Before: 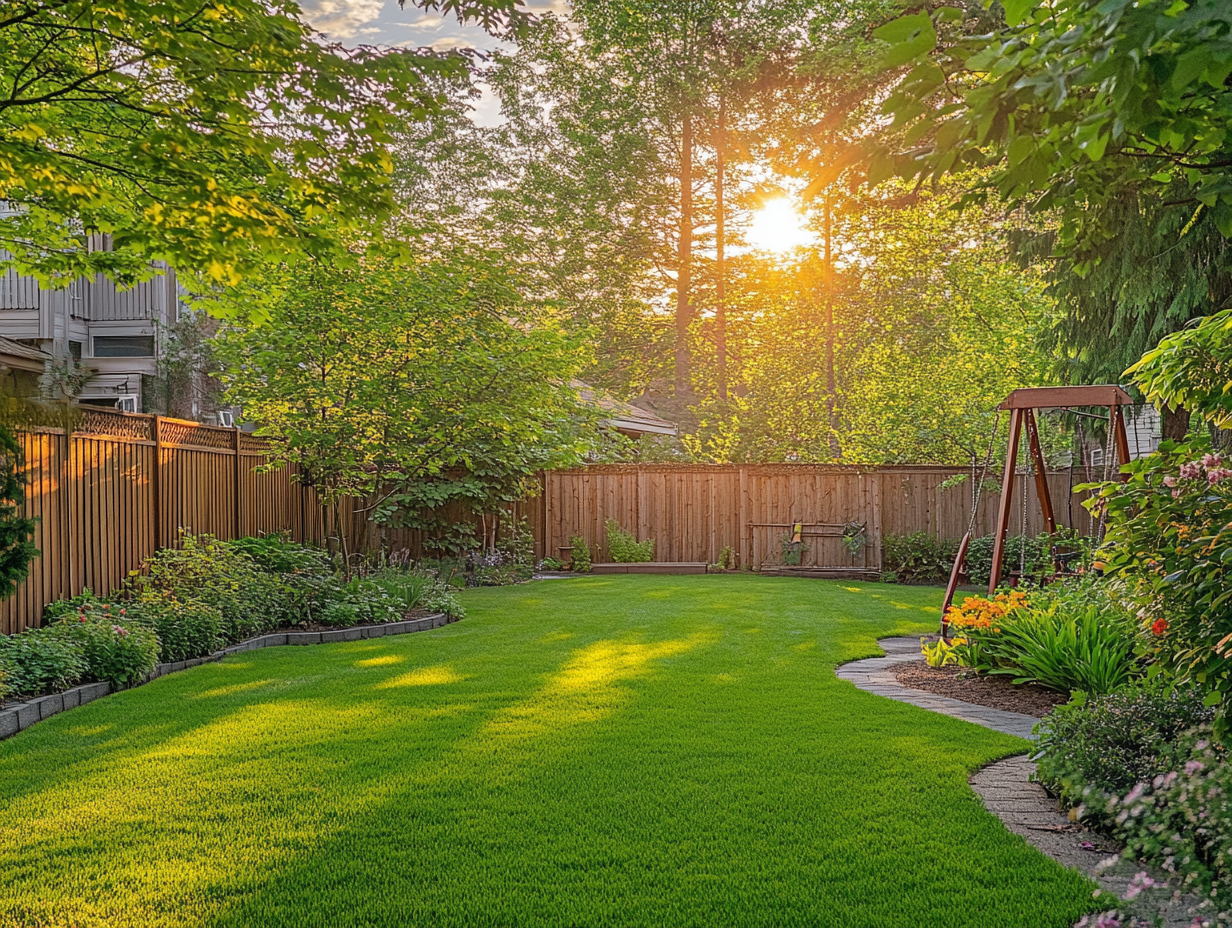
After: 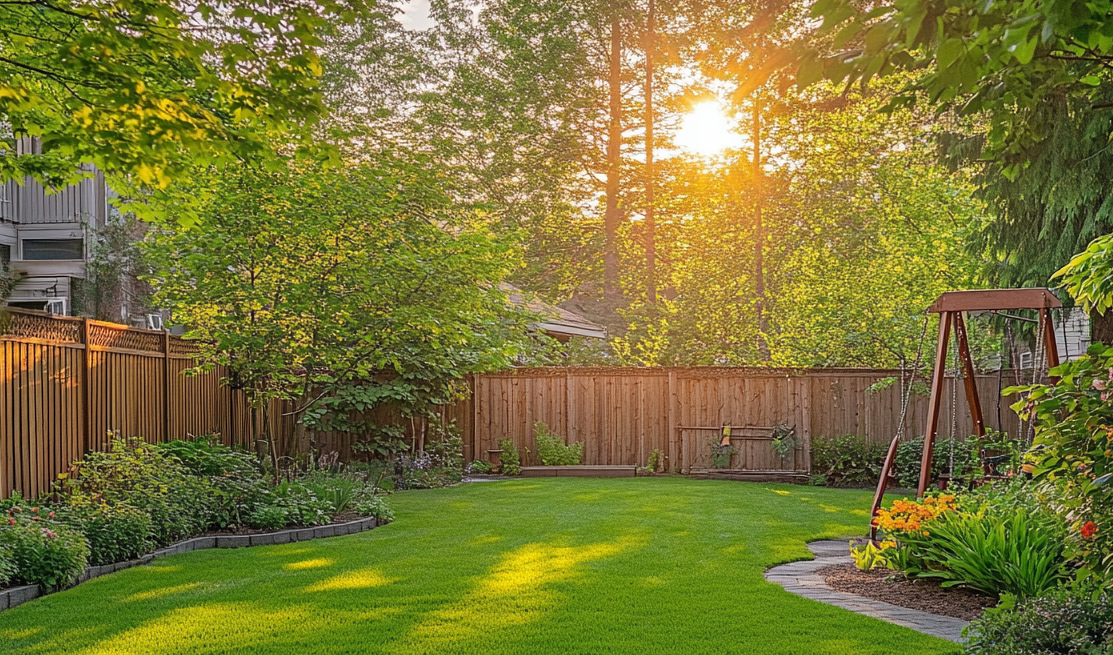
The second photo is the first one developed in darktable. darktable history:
crop: left 5.808%, top 10.453%, right 3.785%, bottom 18.87%
